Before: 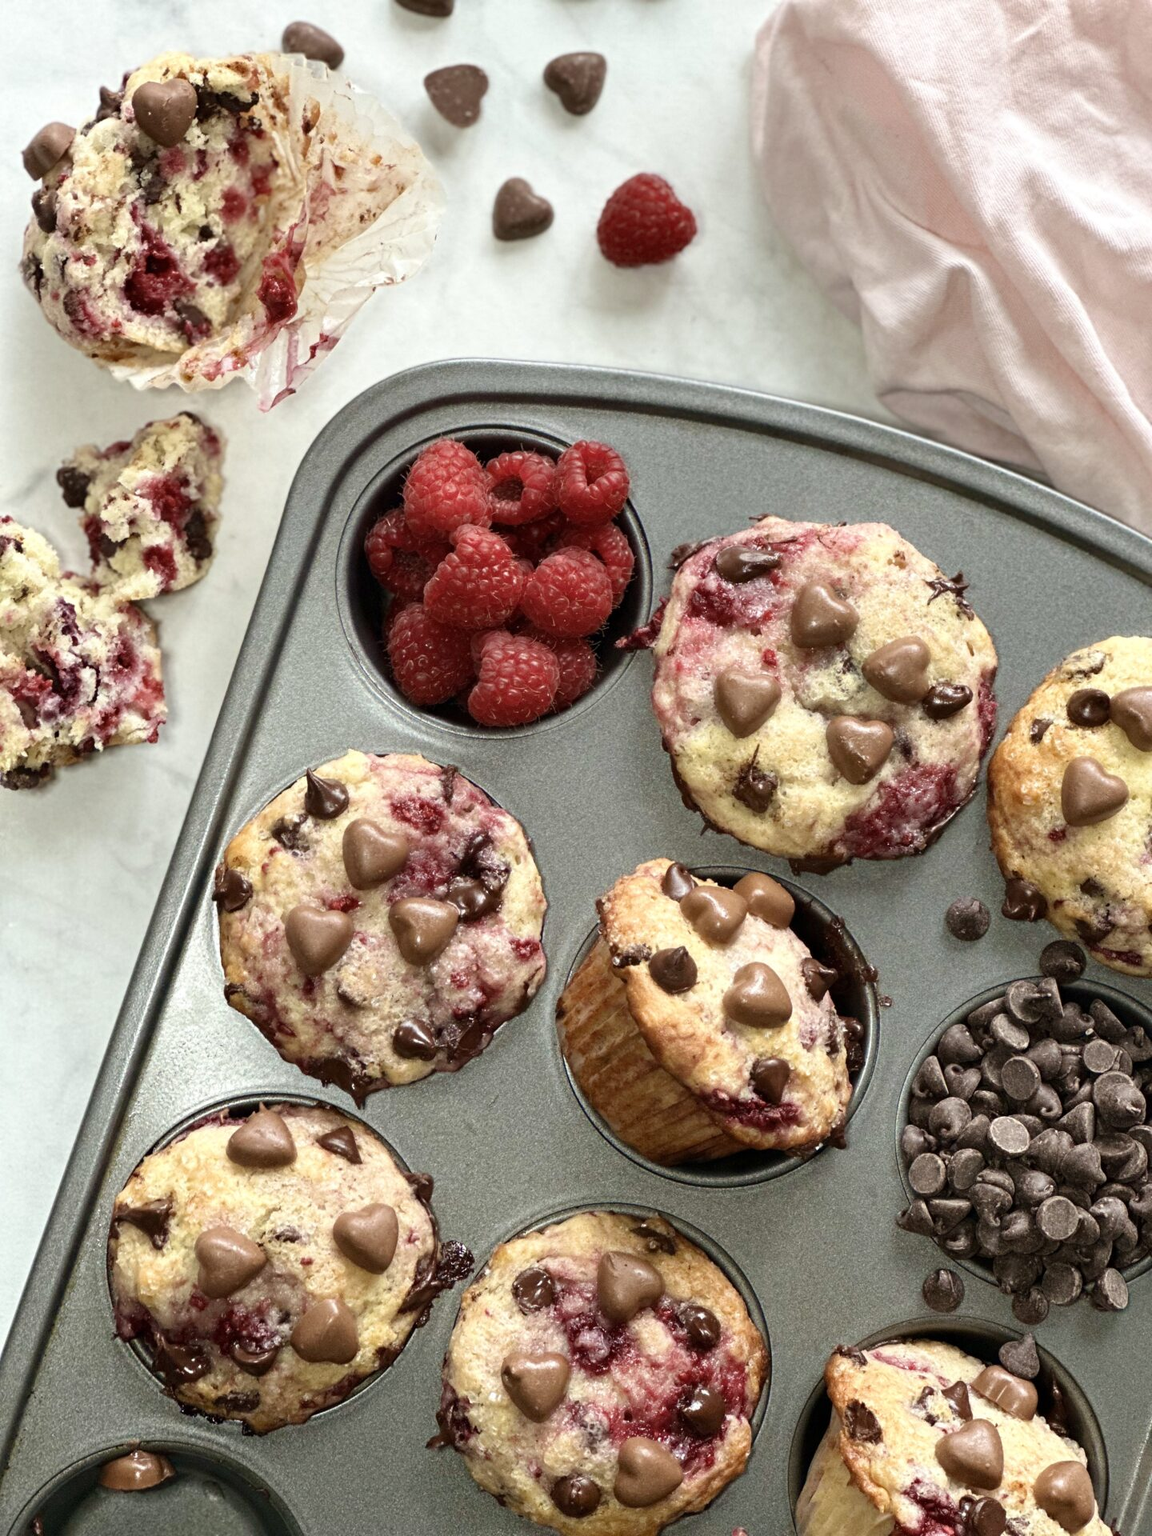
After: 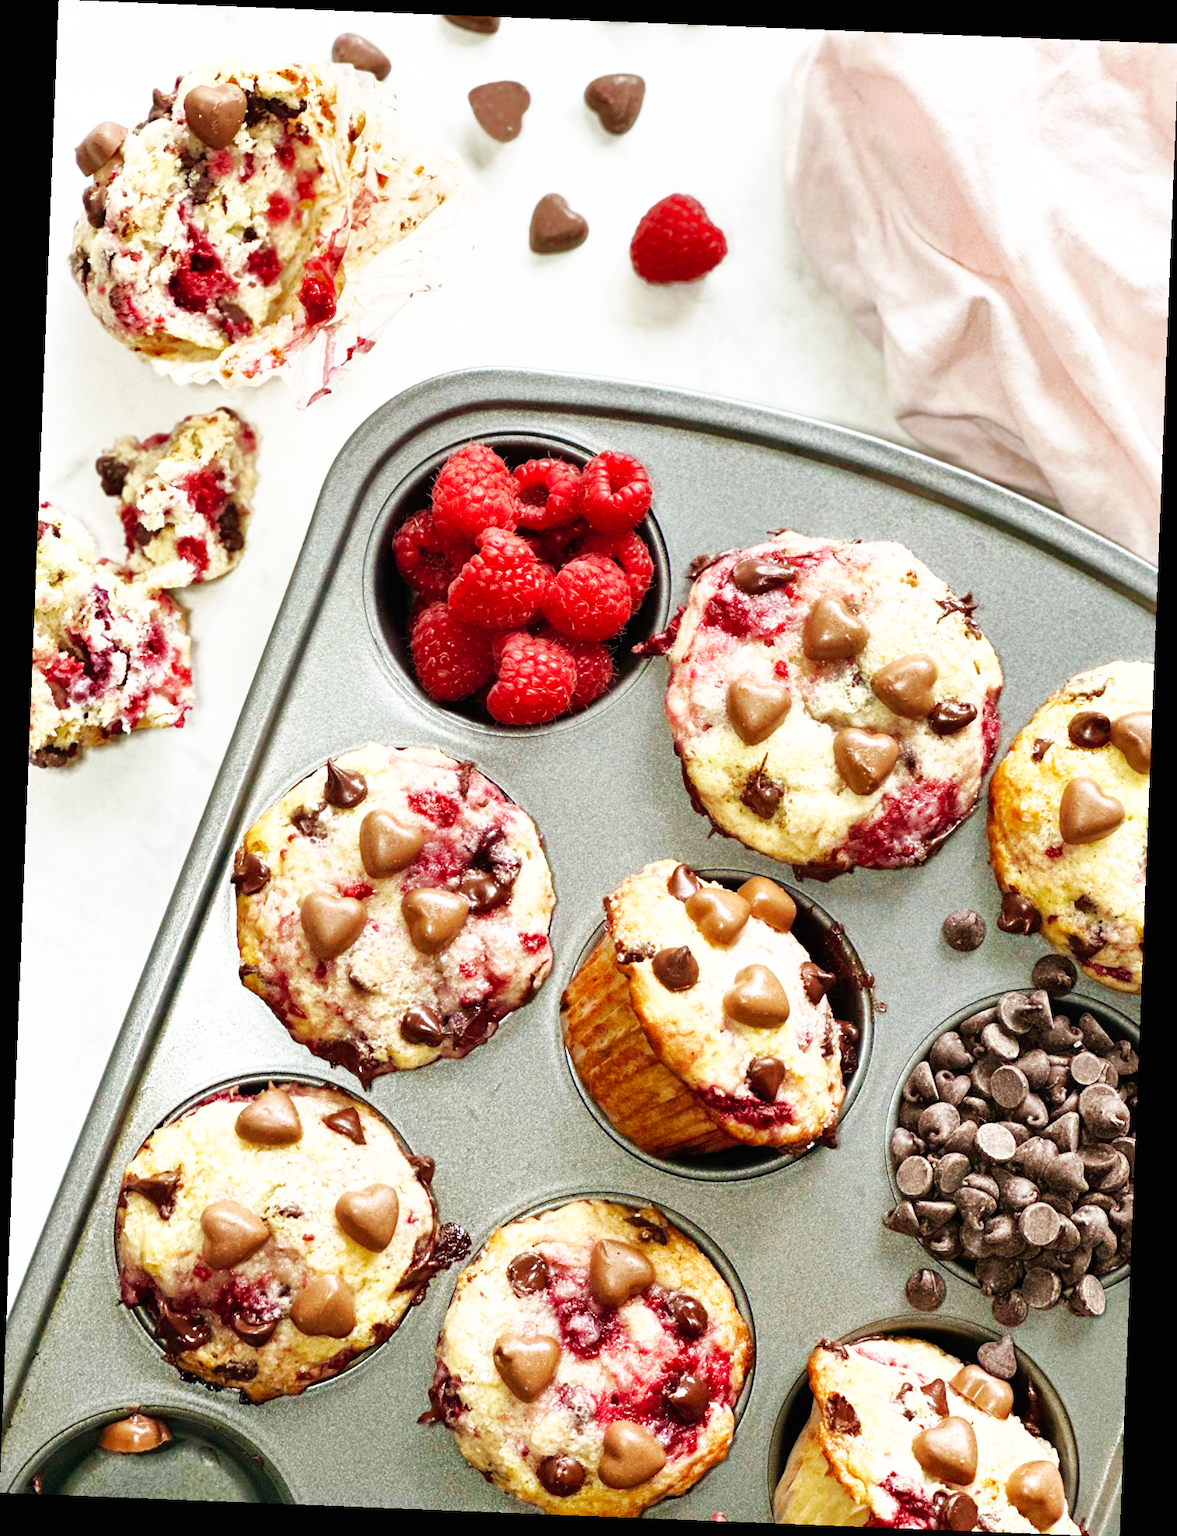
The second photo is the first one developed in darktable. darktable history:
rotate and perspective: rotation 2.27°, automatic cropping off
base curve: curves: ch0 [(0, 0) (0.007, 0.004) (0.027, 0.03) (0.046, 0.07) (0.207, 0.54) (0.442, 0.872) (0.673, 0.972) (1, 1)], preserve colors none
white balance: red 1, blue 1
shadows and highlights: on, module defaults
